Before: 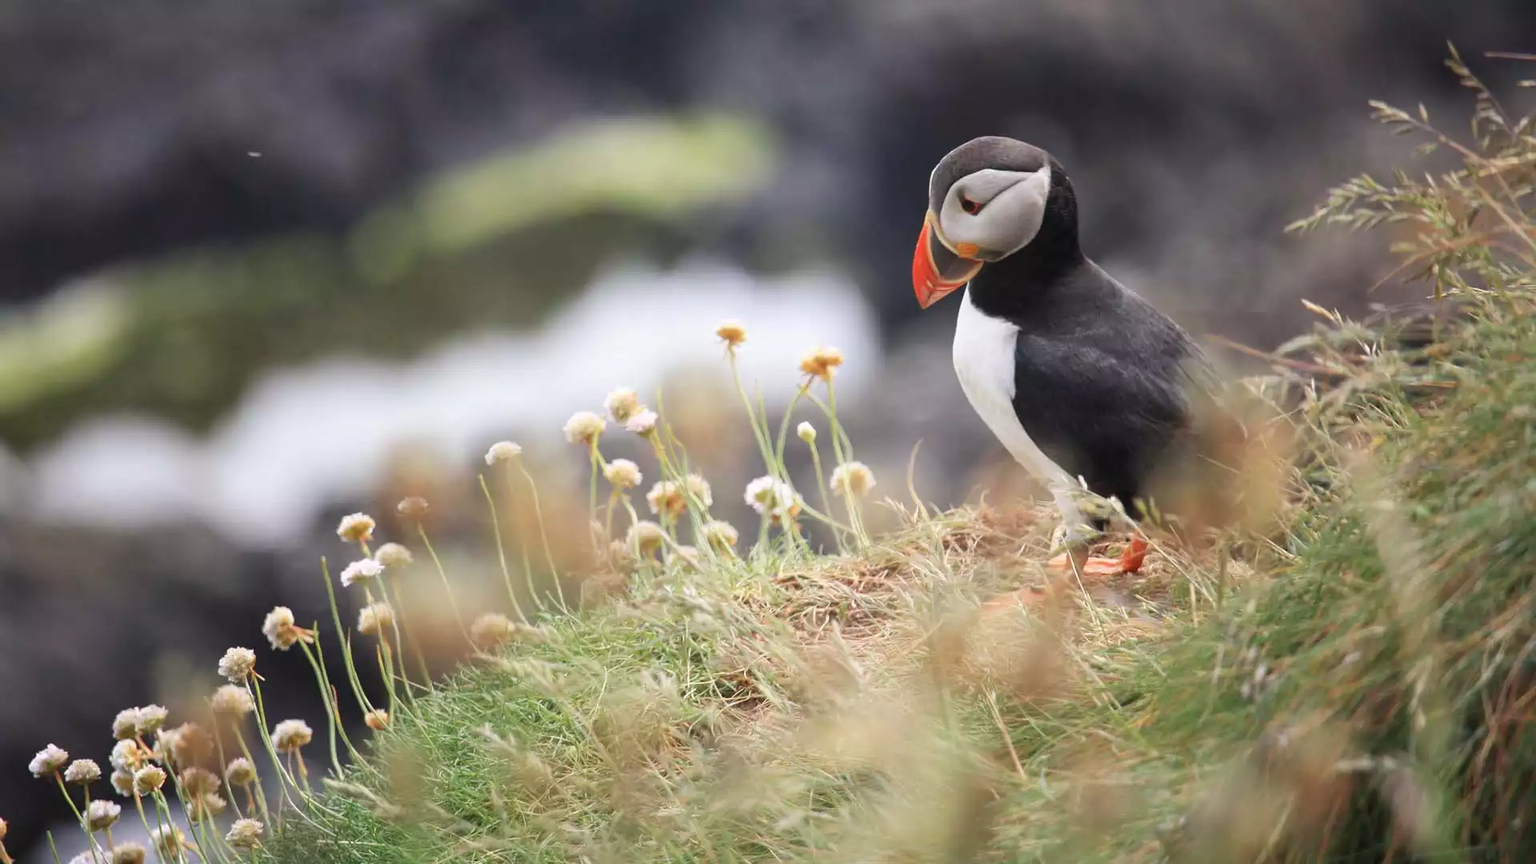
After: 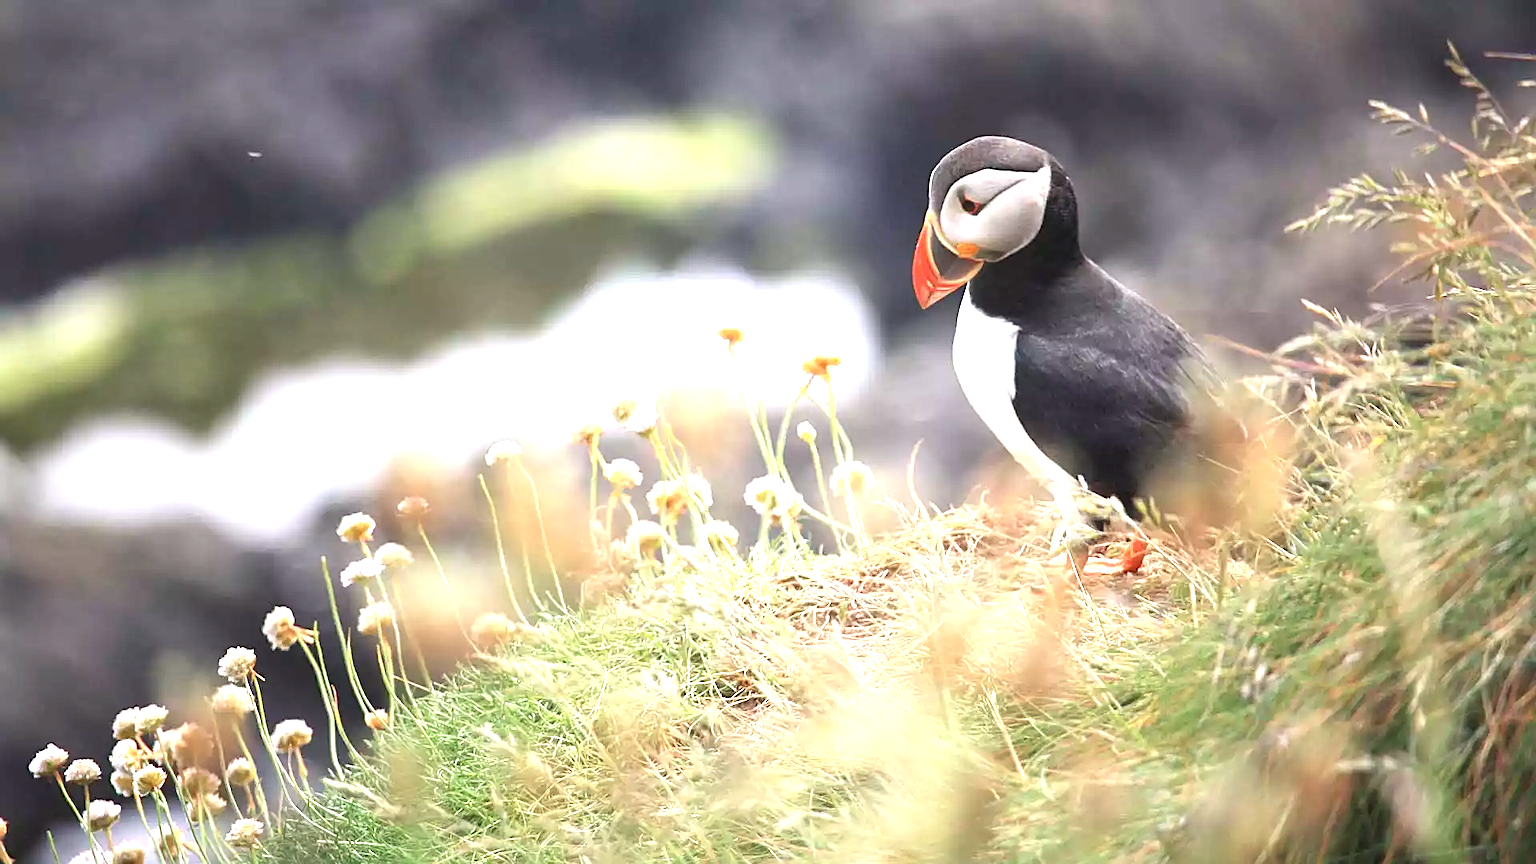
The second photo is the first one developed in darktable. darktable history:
sharpen: on, module defaults
levels: levels [0, 0.498, 0.996]
exposure: black level correction 0, exposure 1.125 EV, compensate exposure bias true, compensate highlight preservation false
